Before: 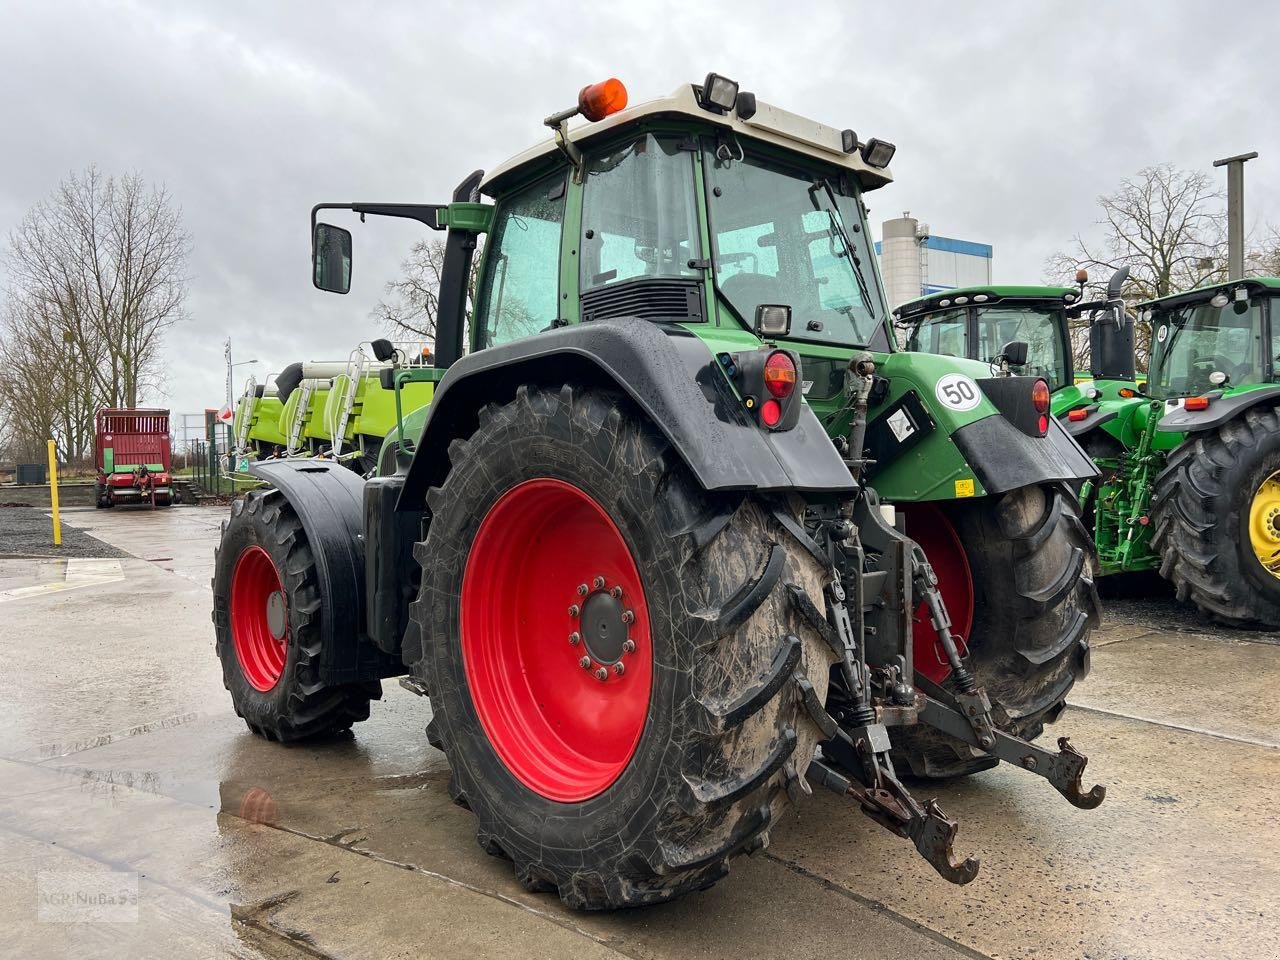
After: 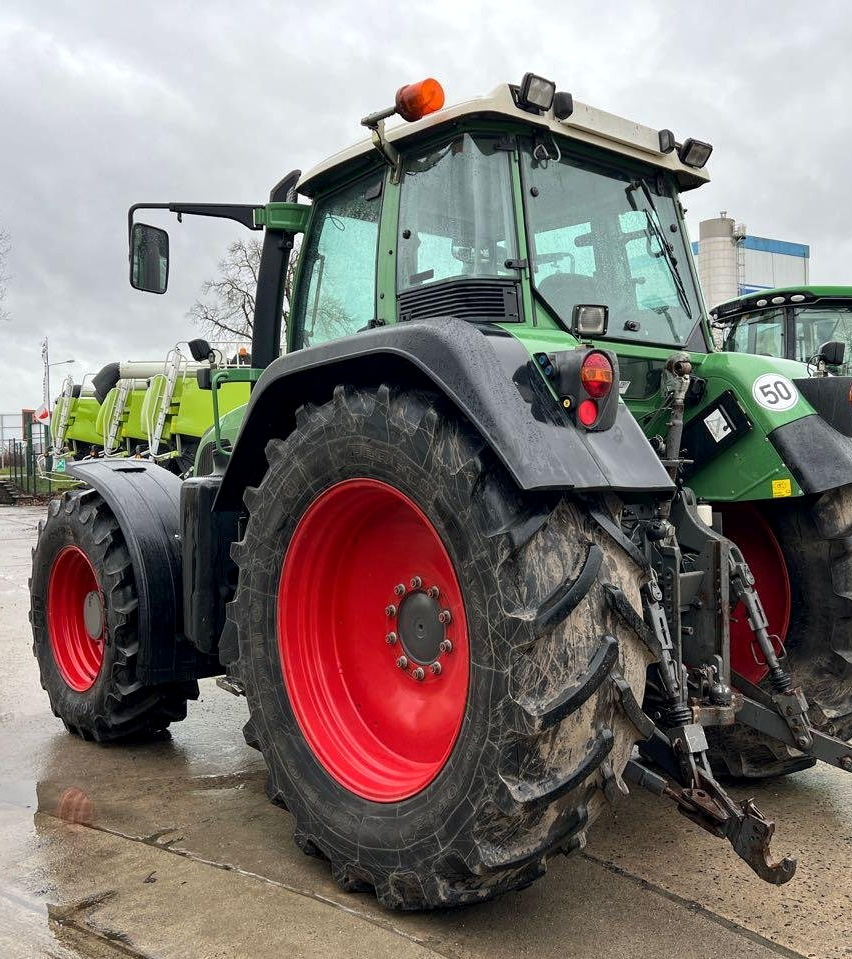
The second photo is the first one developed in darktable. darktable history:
crop and rotate: left 14.311%, right 19.119%
local contrast: highlights 101%, shadows 100%, detail 120%, midtone range 0.2
